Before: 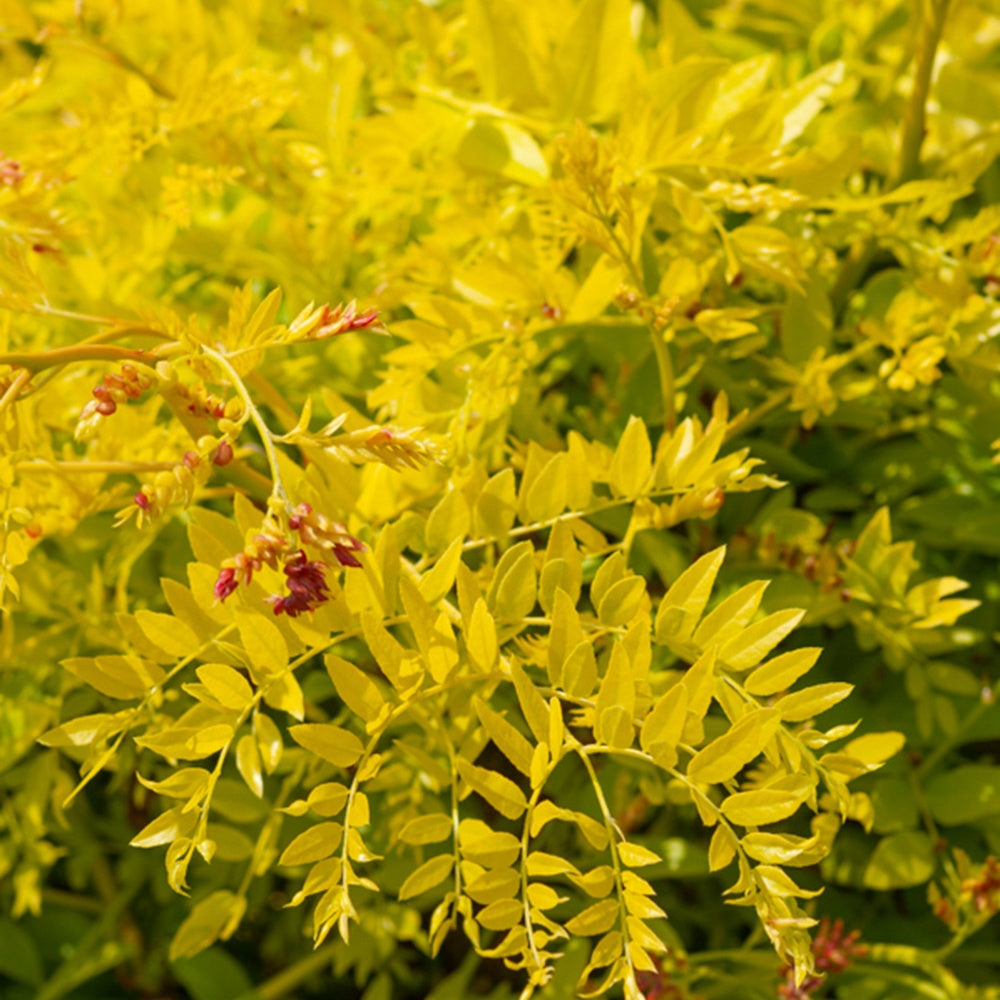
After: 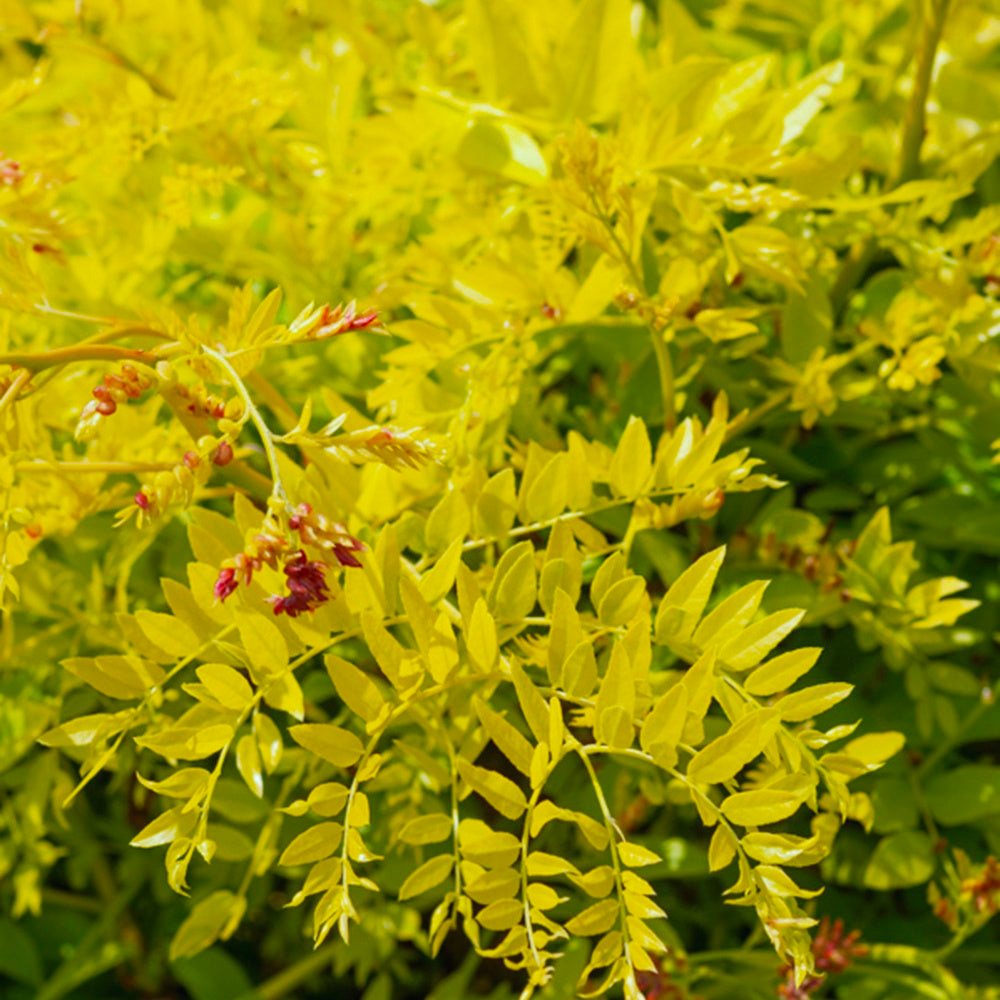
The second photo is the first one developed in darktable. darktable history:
color calibration: x 0.38, y 0.39, temperature 4086.04 K
tone curve: curves: ch0 [(0, 0) (0.003, 0.014) (0.011, 0.014) (0.025, 0.022) (0.044, 0.041) (0.069, 0.063) (0.1, 0.086) (0.136, 0.118) (0.177, 0.161) (0.224, 0.211) (0.277, 0.262) (0.335, 0.323) (0.399, 0.384) (0.468, 0.459) (0.543, 0.54) (0.623, 0.624) (0.709, 0.711) (0.801, 0.796) (0.898, 0.879) (1, 1)], preserve colors none
color balance: output saturation 110%
